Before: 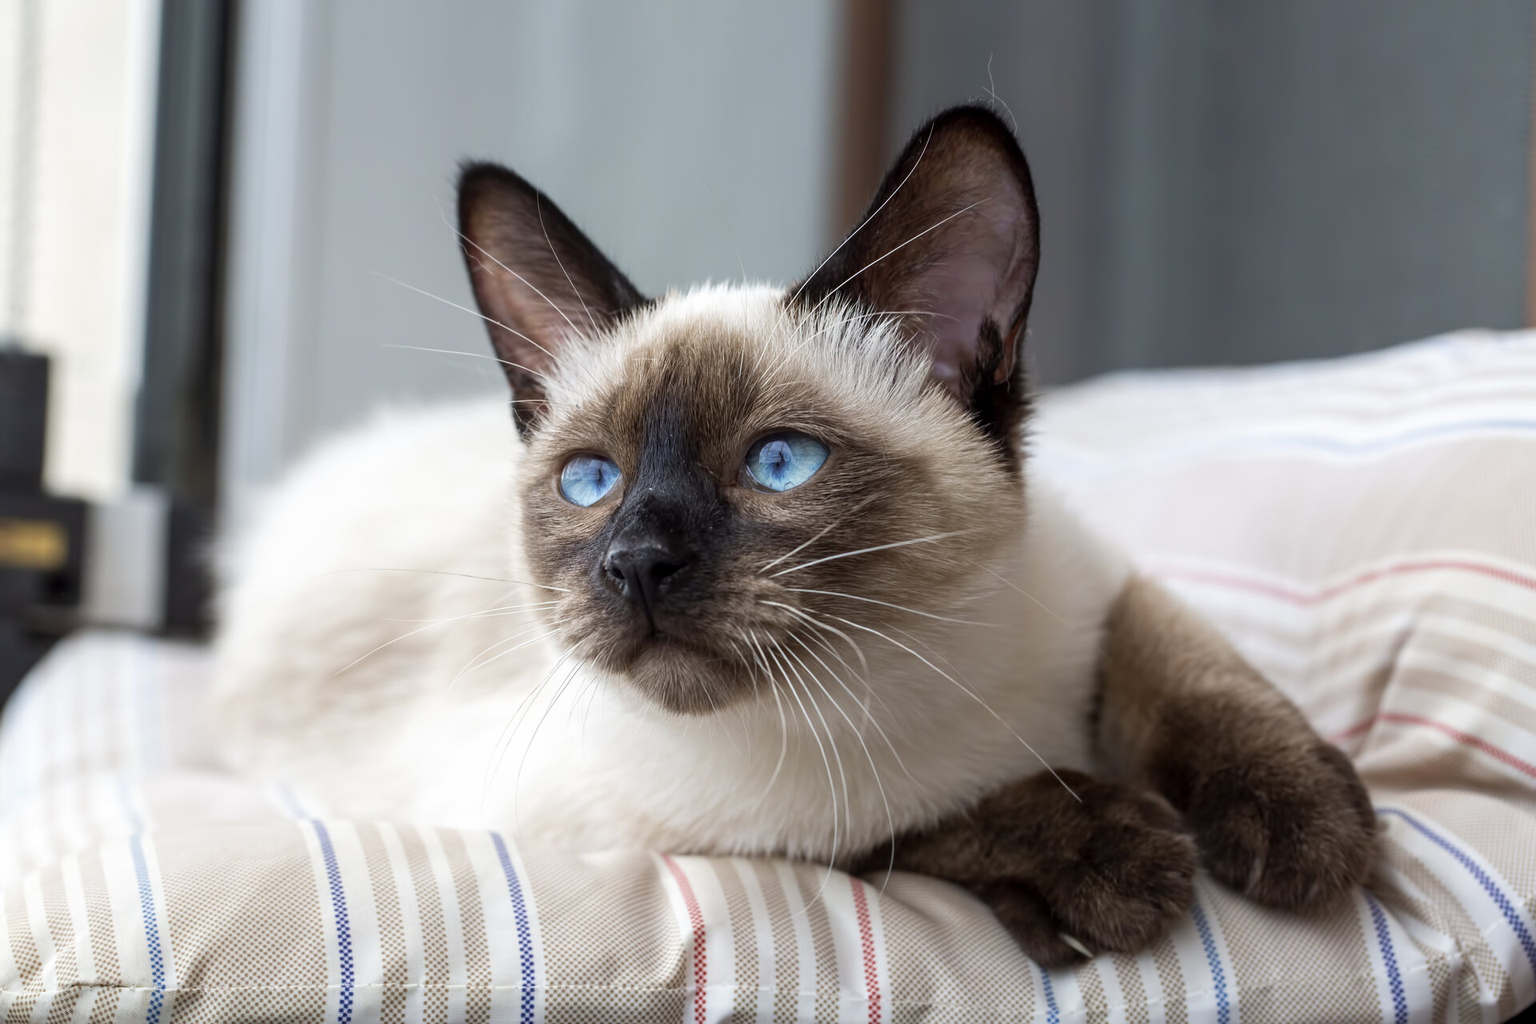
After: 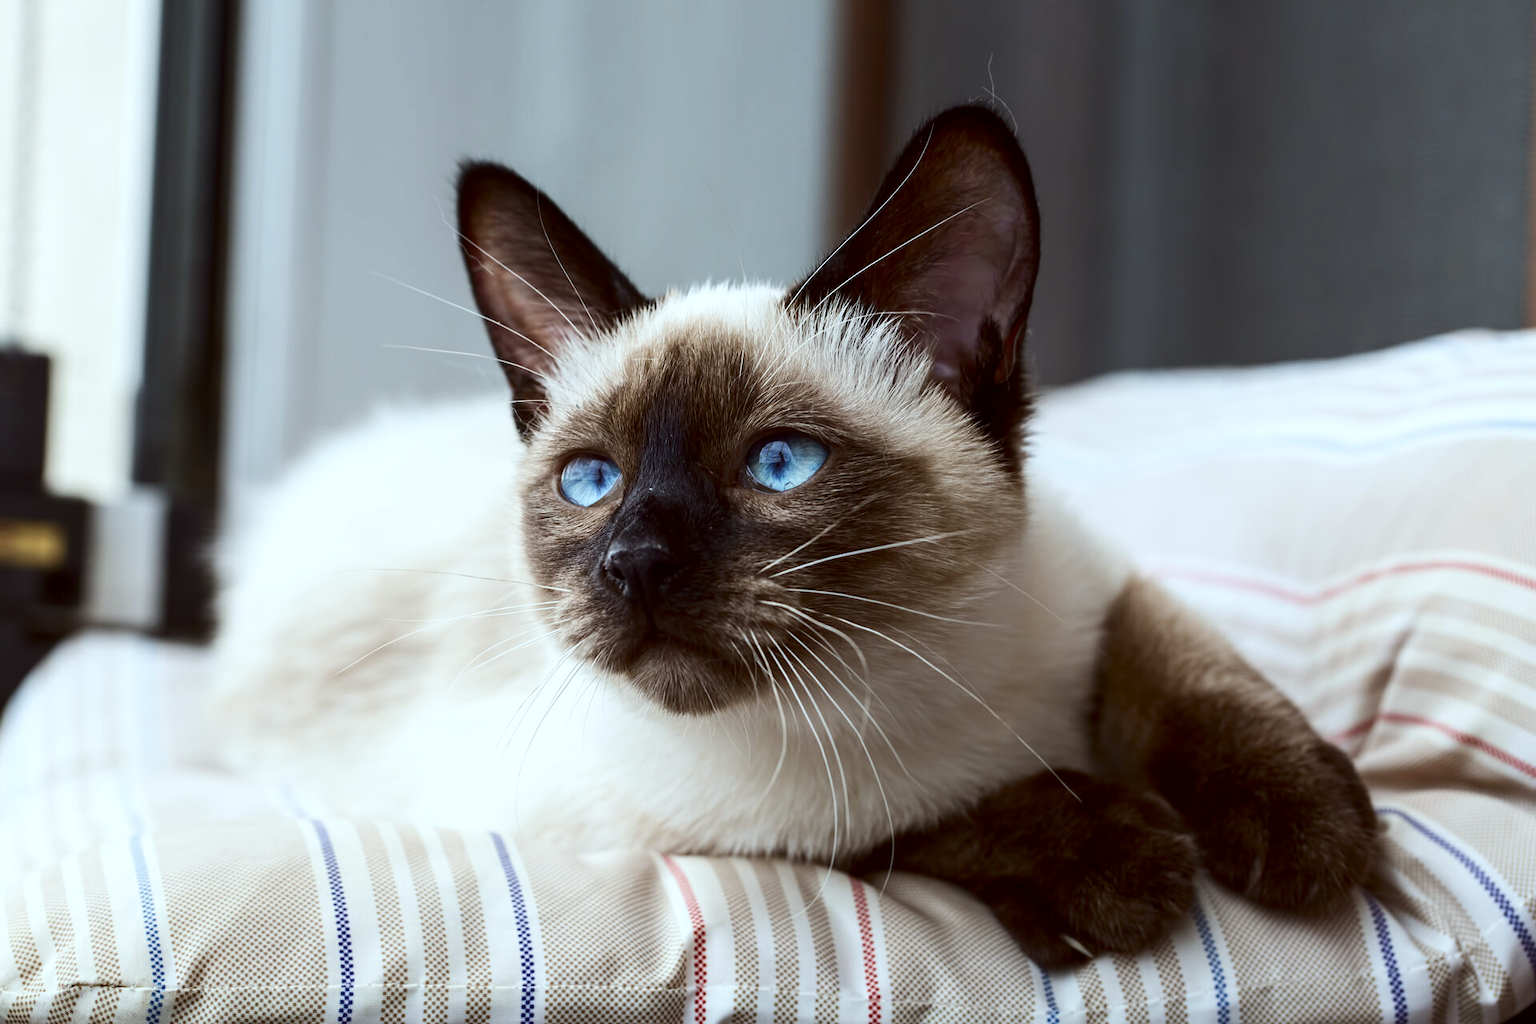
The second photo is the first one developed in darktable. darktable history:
color correction: highlights a* -4.95, highlights b* -4.38, shadows a* 3.72, shadows b* 4.12
contrast brightness saturation: contrast 0.198, brightness -0.109, saturation 0.099
